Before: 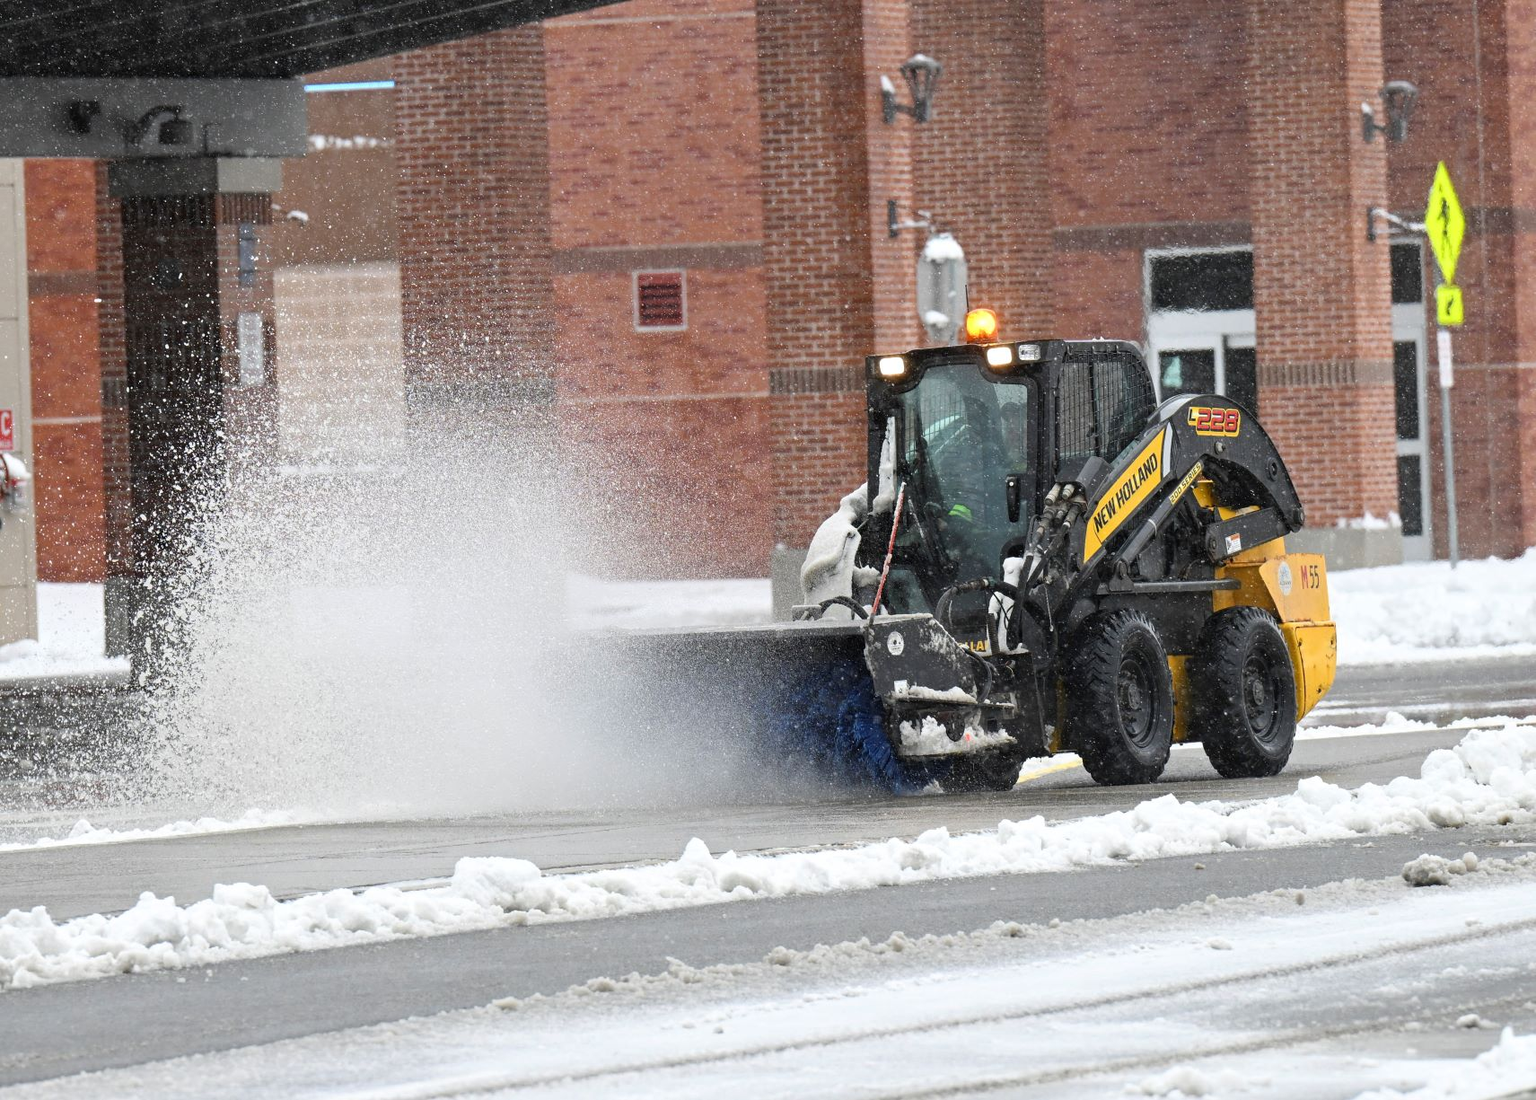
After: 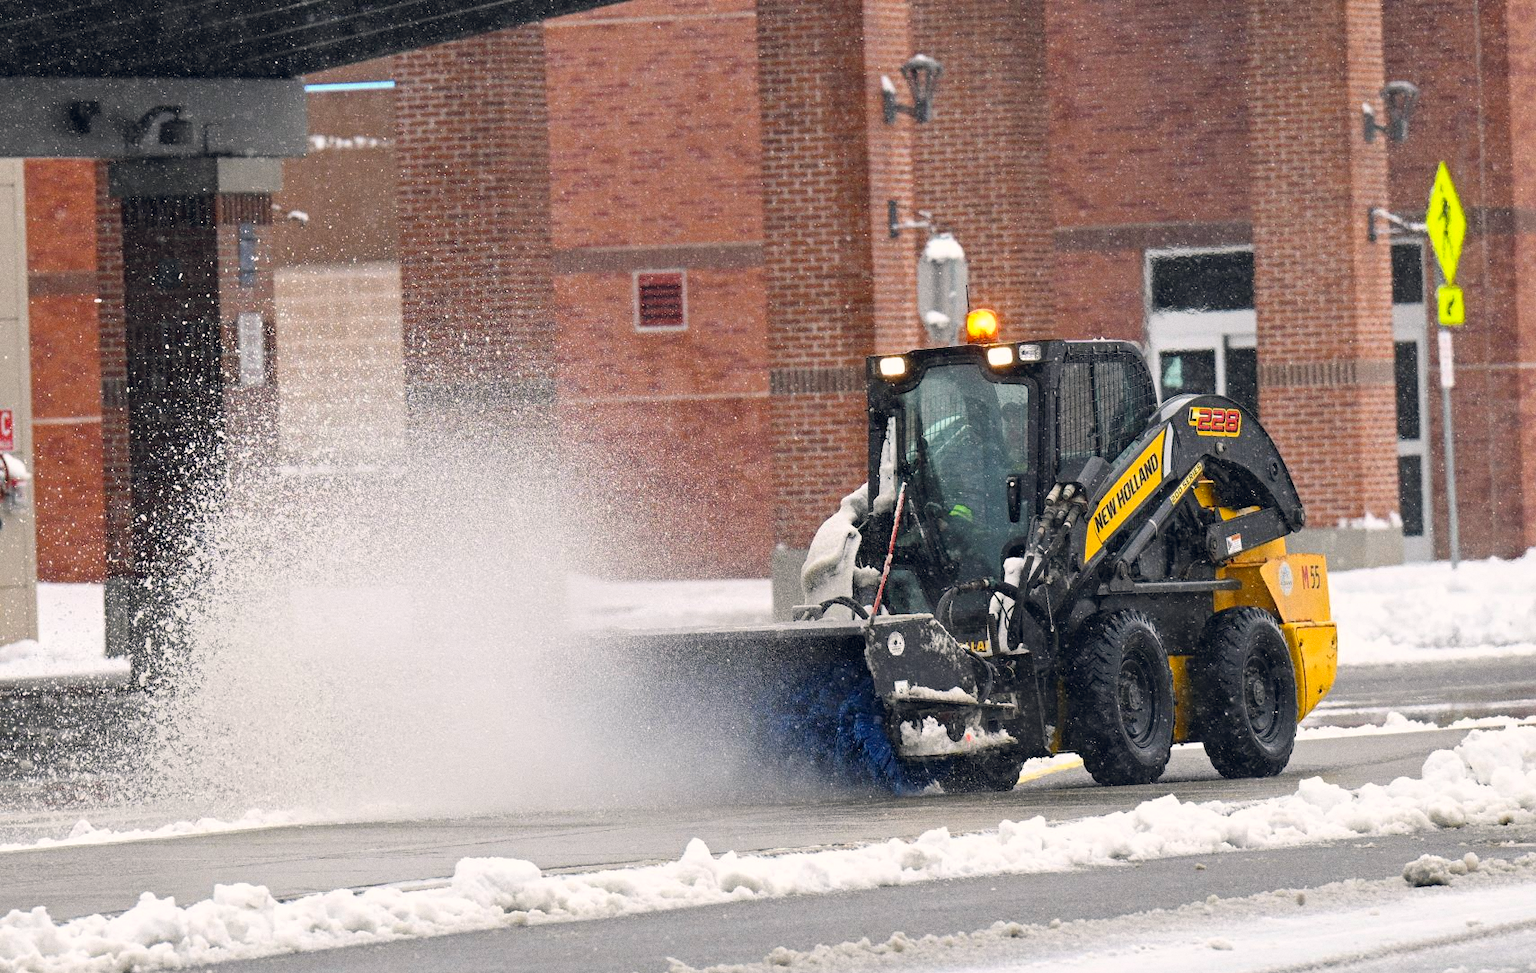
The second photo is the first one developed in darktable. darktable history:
grain: coarseness 0.47 ISO
crop and rotate: top 0%, bottom 11.49%
color balance rgb: shadows lift › hue 87.51°, highlights gain › chroma 1.62%, highlights gain › hue 55.1°, global offset › chroma 0.06%, global offset › hue 253.66°, linear chroma grading › global chroma 0.5%, perceptual saturation grading › global saturation 16.38%
